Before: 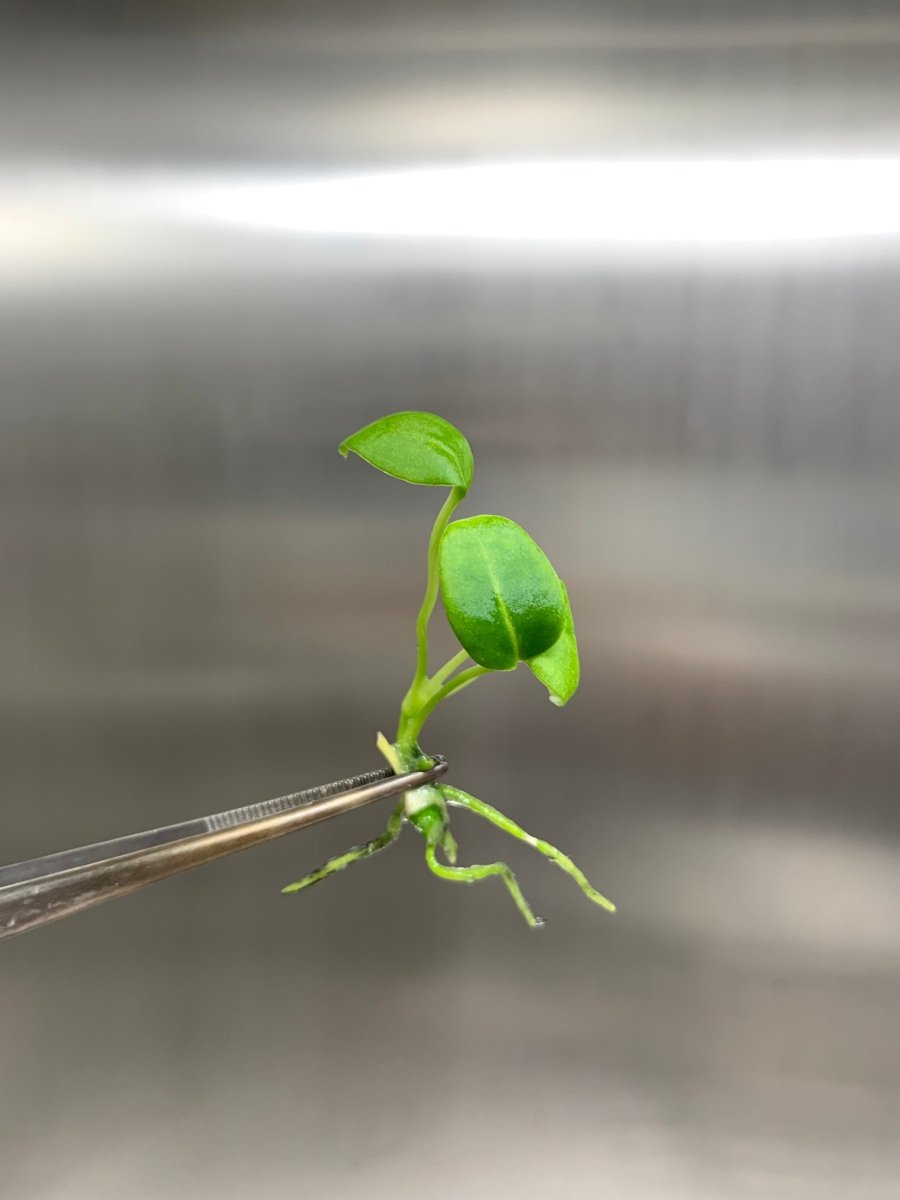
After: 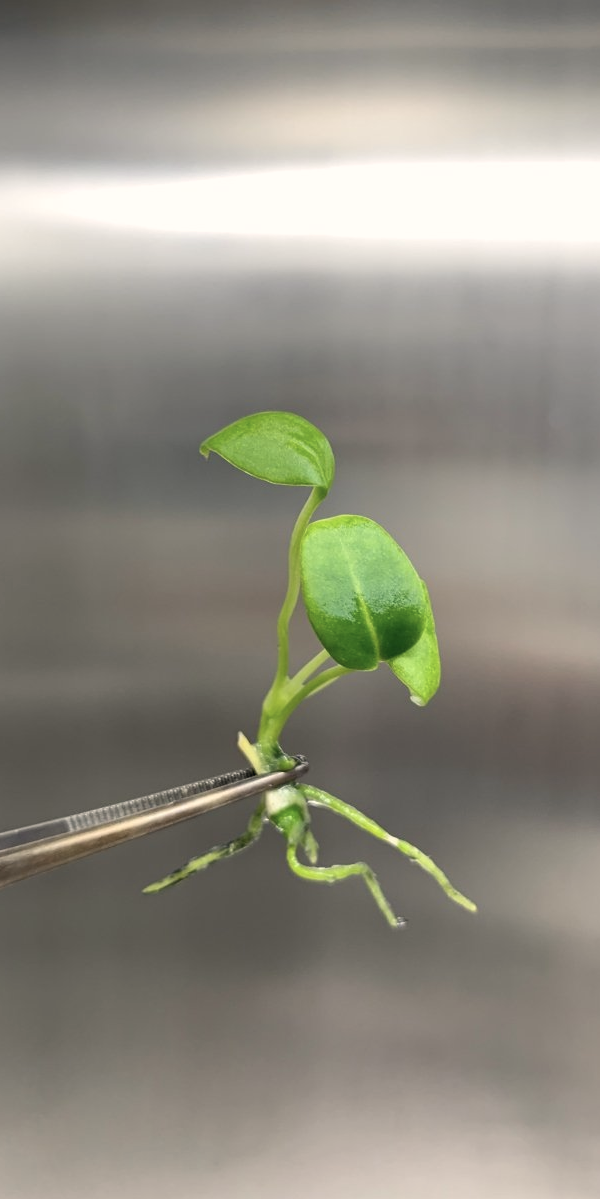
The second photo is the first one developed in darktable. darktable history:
color correction: highlights a* 2.86, highlights b* 5.02, shadows a* -1.72, shadows b* -4.91, saturation 0.783
crop and rotate: left 15.512%, right 17.712%
